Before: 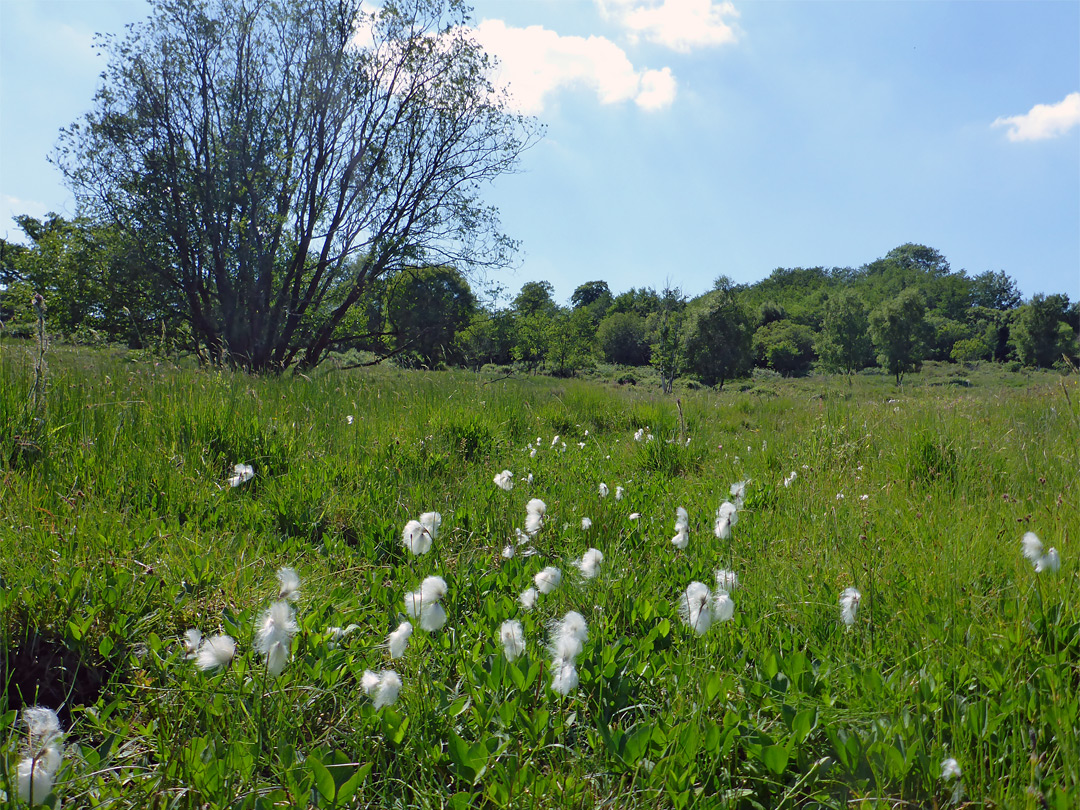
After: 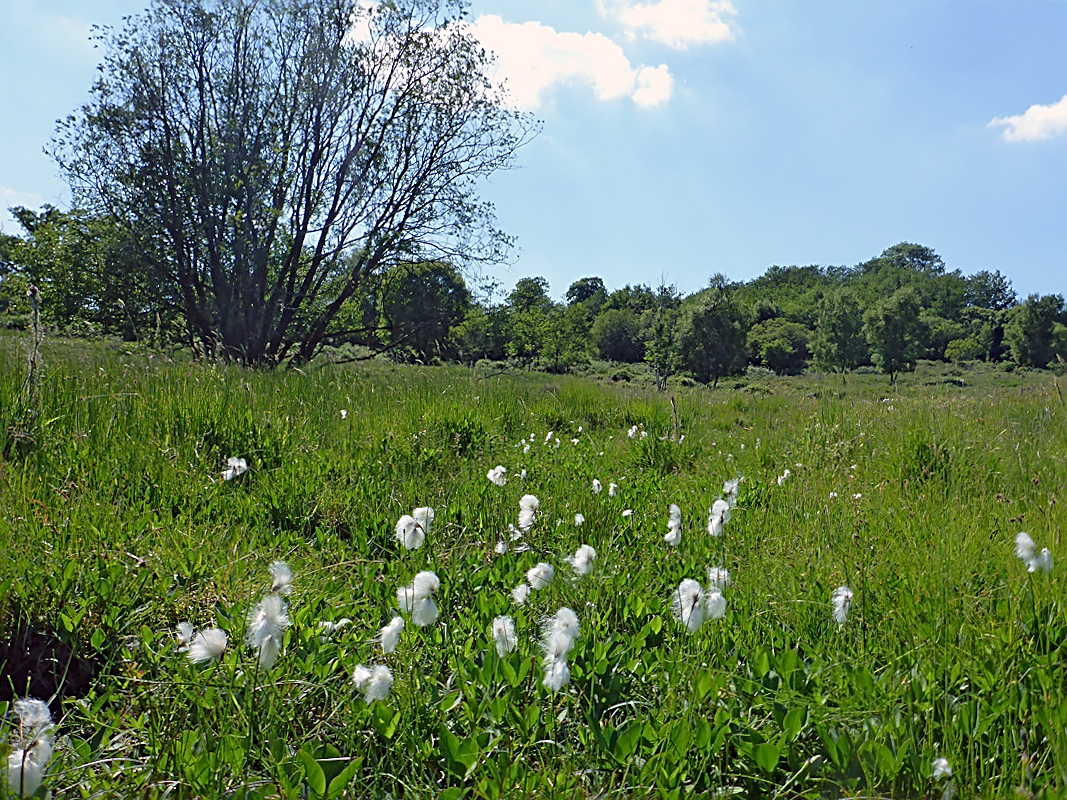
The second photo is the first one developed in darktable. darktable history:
crop and rotate: angle -0.5°
sharpen: radius 2.531, amount 0.628
